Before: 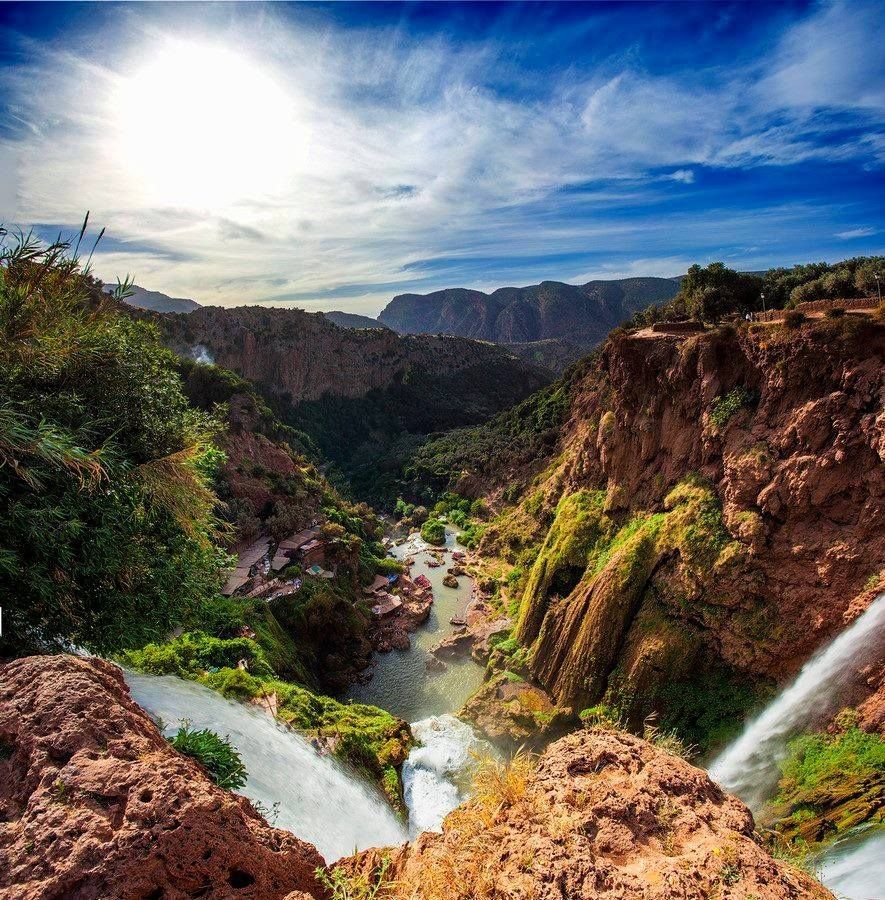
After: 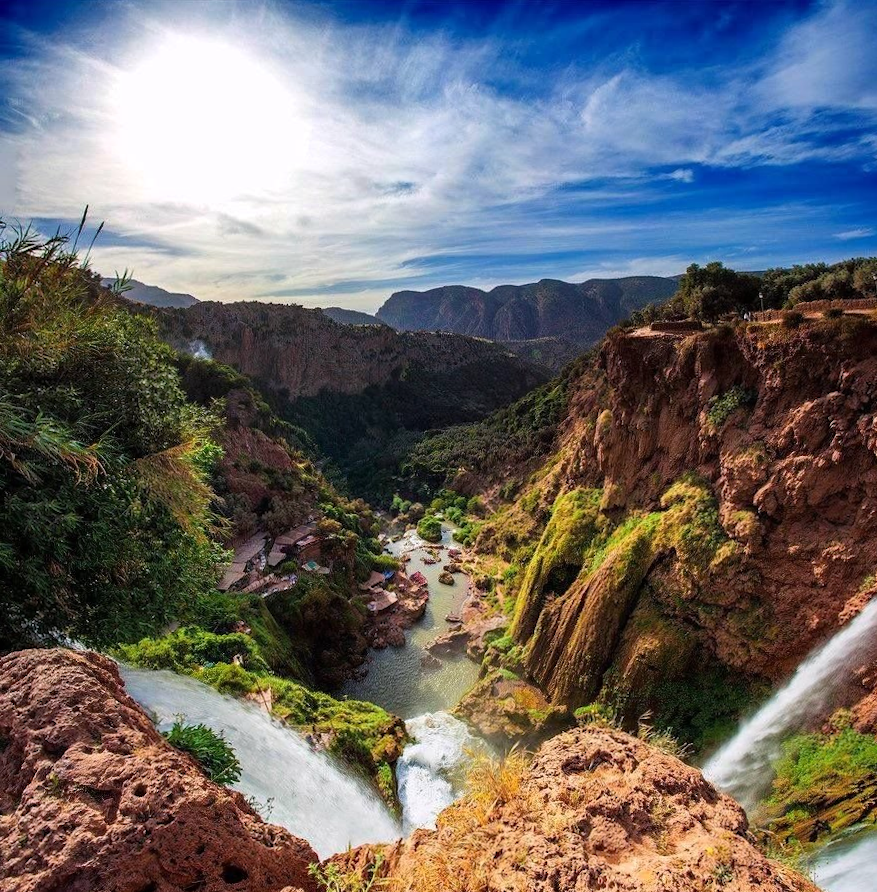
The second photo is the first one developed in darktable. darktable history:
white balance: red 1.009, blue 1.027
crop and rotate: angle -0.5°
tone equalizer: -7 EV 0.13 EV, smoothing diameter 25%, edges refinement/feathering 10, preserve details guided filter
